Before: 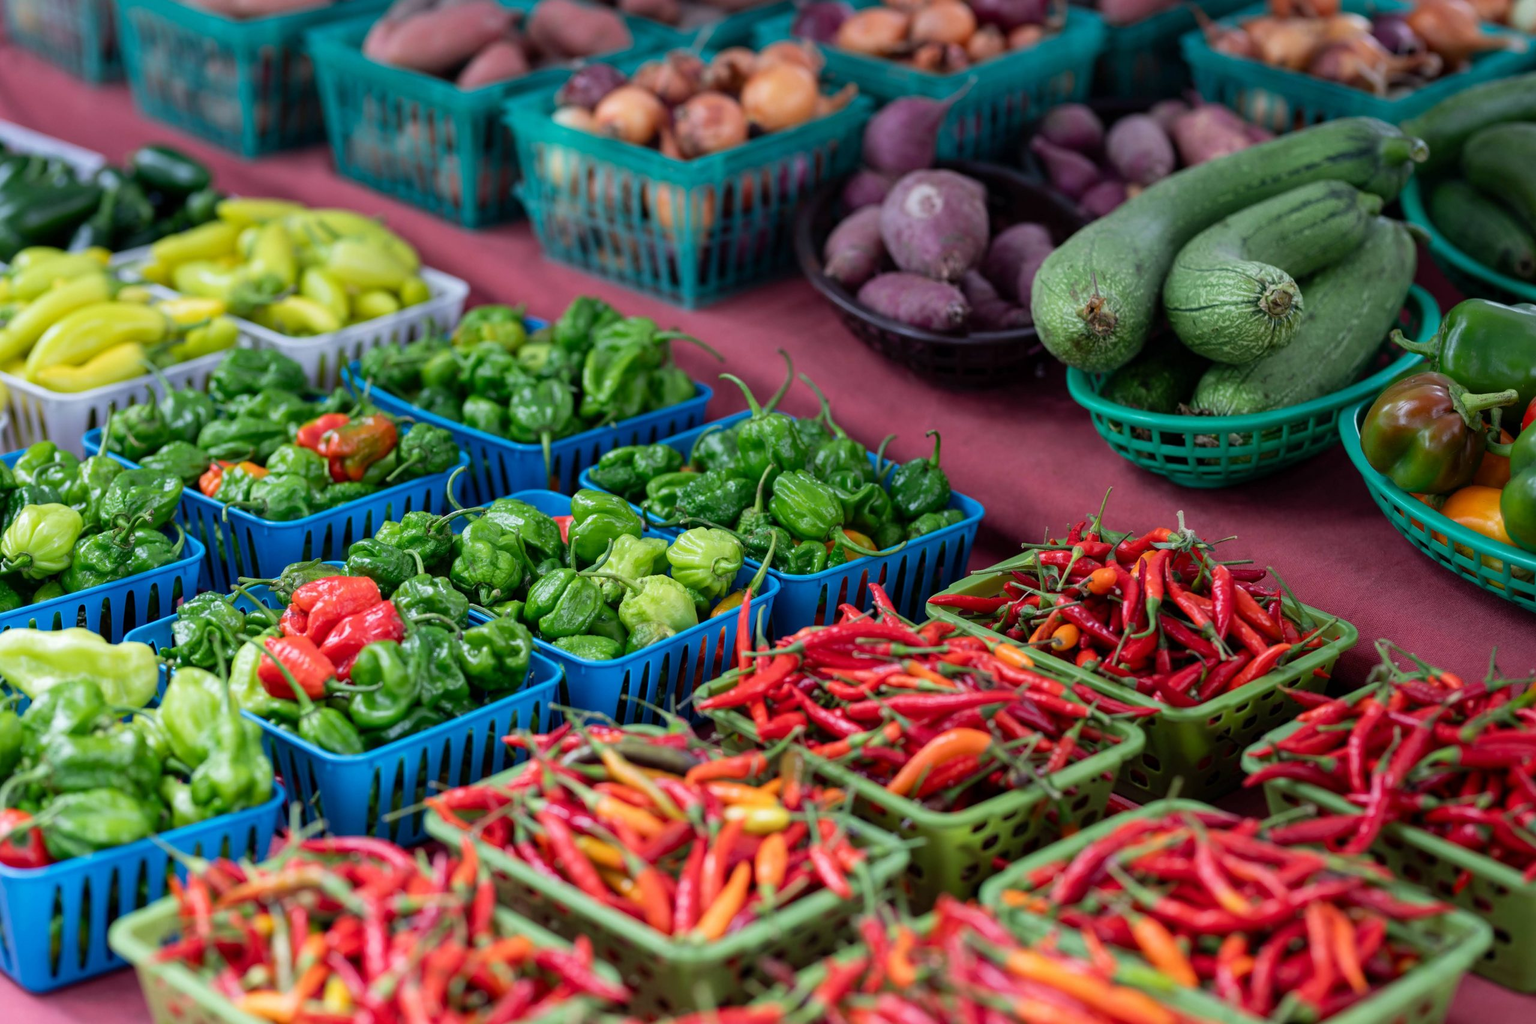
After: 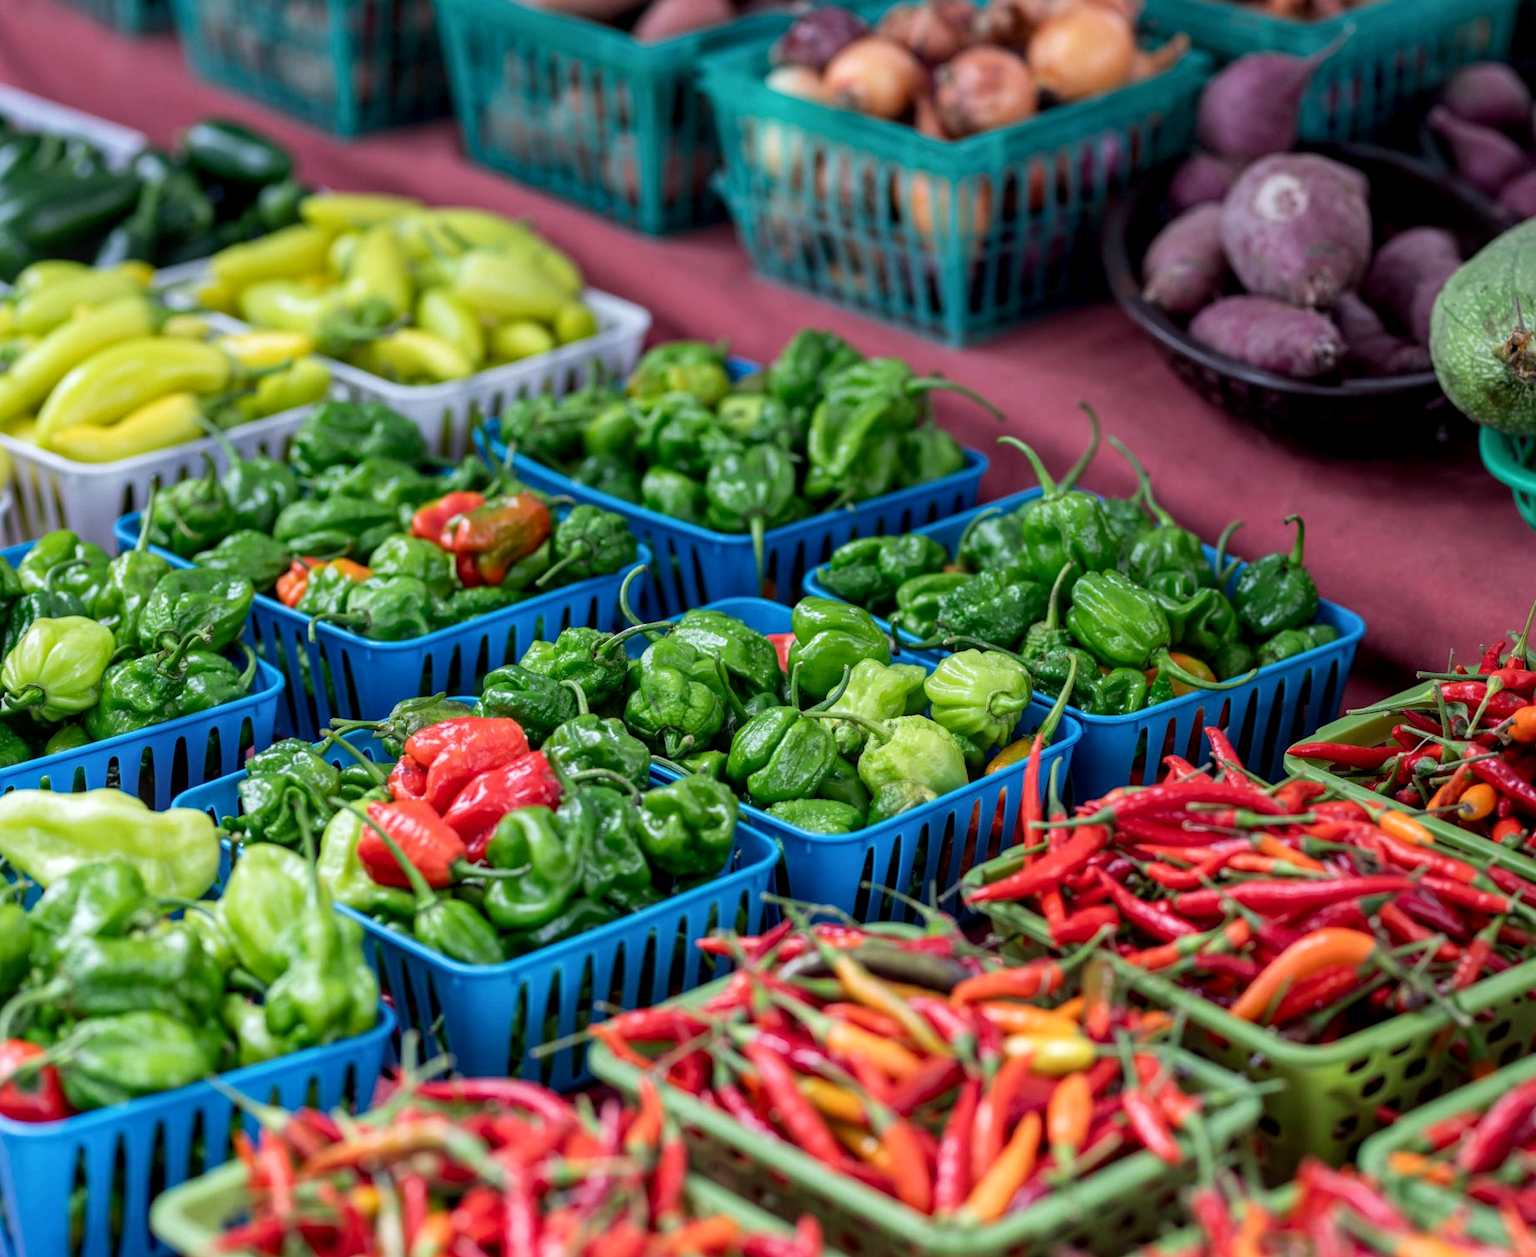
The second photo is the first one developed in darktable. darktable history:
local contrast: on, module defaults
crop: top 5.797%, right 27.875%, bottom 5.578%
